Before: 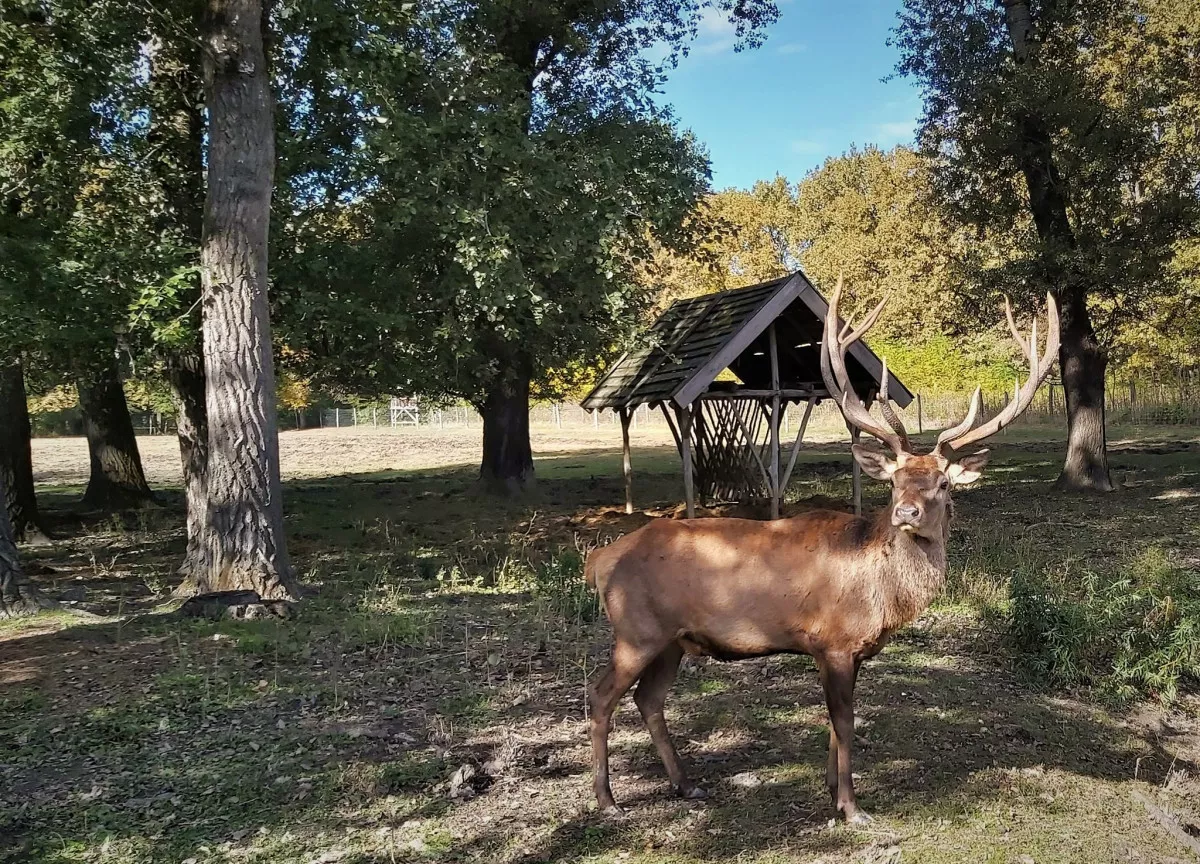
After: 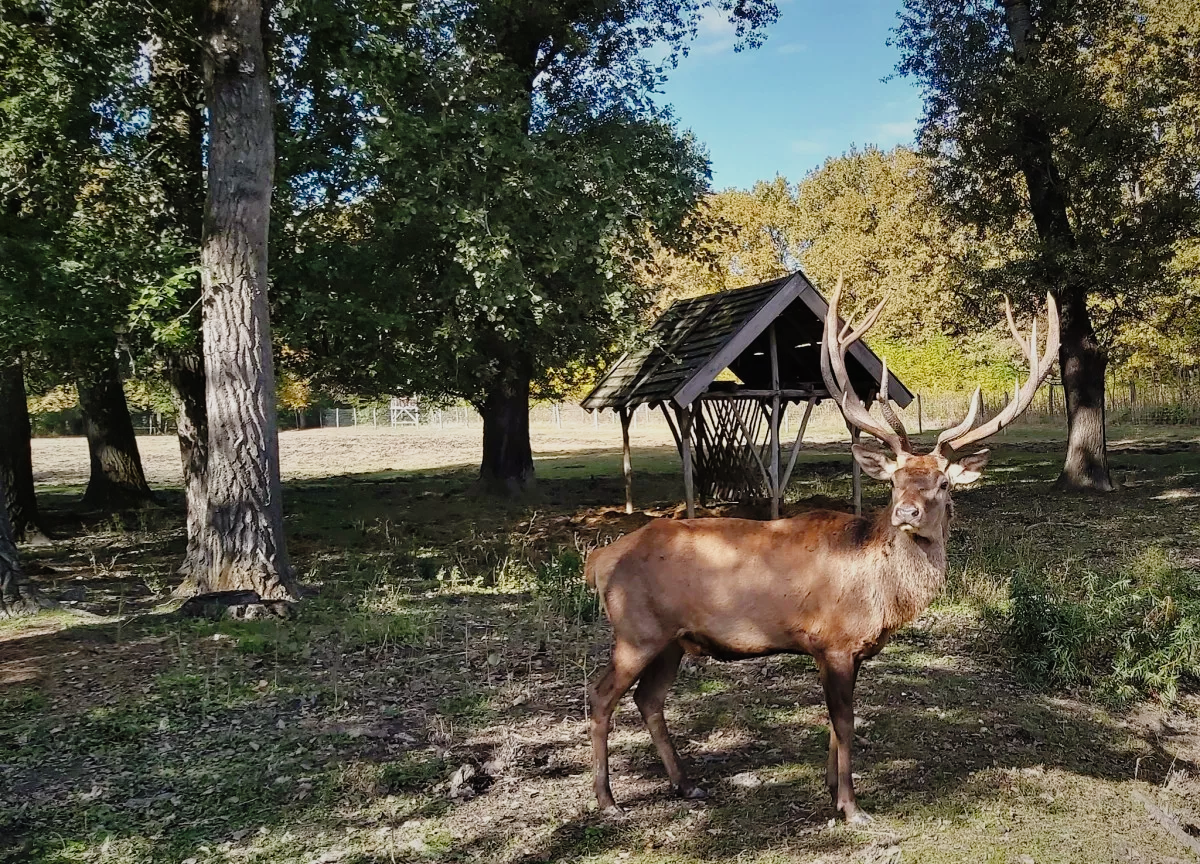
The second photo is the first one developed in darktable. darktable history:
tone curve: curves: ch0 [(0, 0.009) (0.105, 0.069) (0.195, 0.154) (0.289, 0.278) (0.384, 0.391) (0.513, 0.53) (0.66, 0.667) (0.895, 0.863) (1, 0.919)]; ch1 [(0, 0) (0.161, 0.092) (0.35, 0.33) (0.403, 0.395) (0.456, 0.469) (0.502, 0.499) (0.519, 0.514) (0.576, 0.587) (0.642, 0.645) (0.701, 0.742) (1, 0.942)]; ch2 [(0, 0) (0.371, 0.362) (0.437, 0.437) (0.501, 0.5) (0.53, 0.528) (0.569, 0.551) (0.619, 0.58) (0.883, 0.752) (1, 0.929)], preserve colors none
